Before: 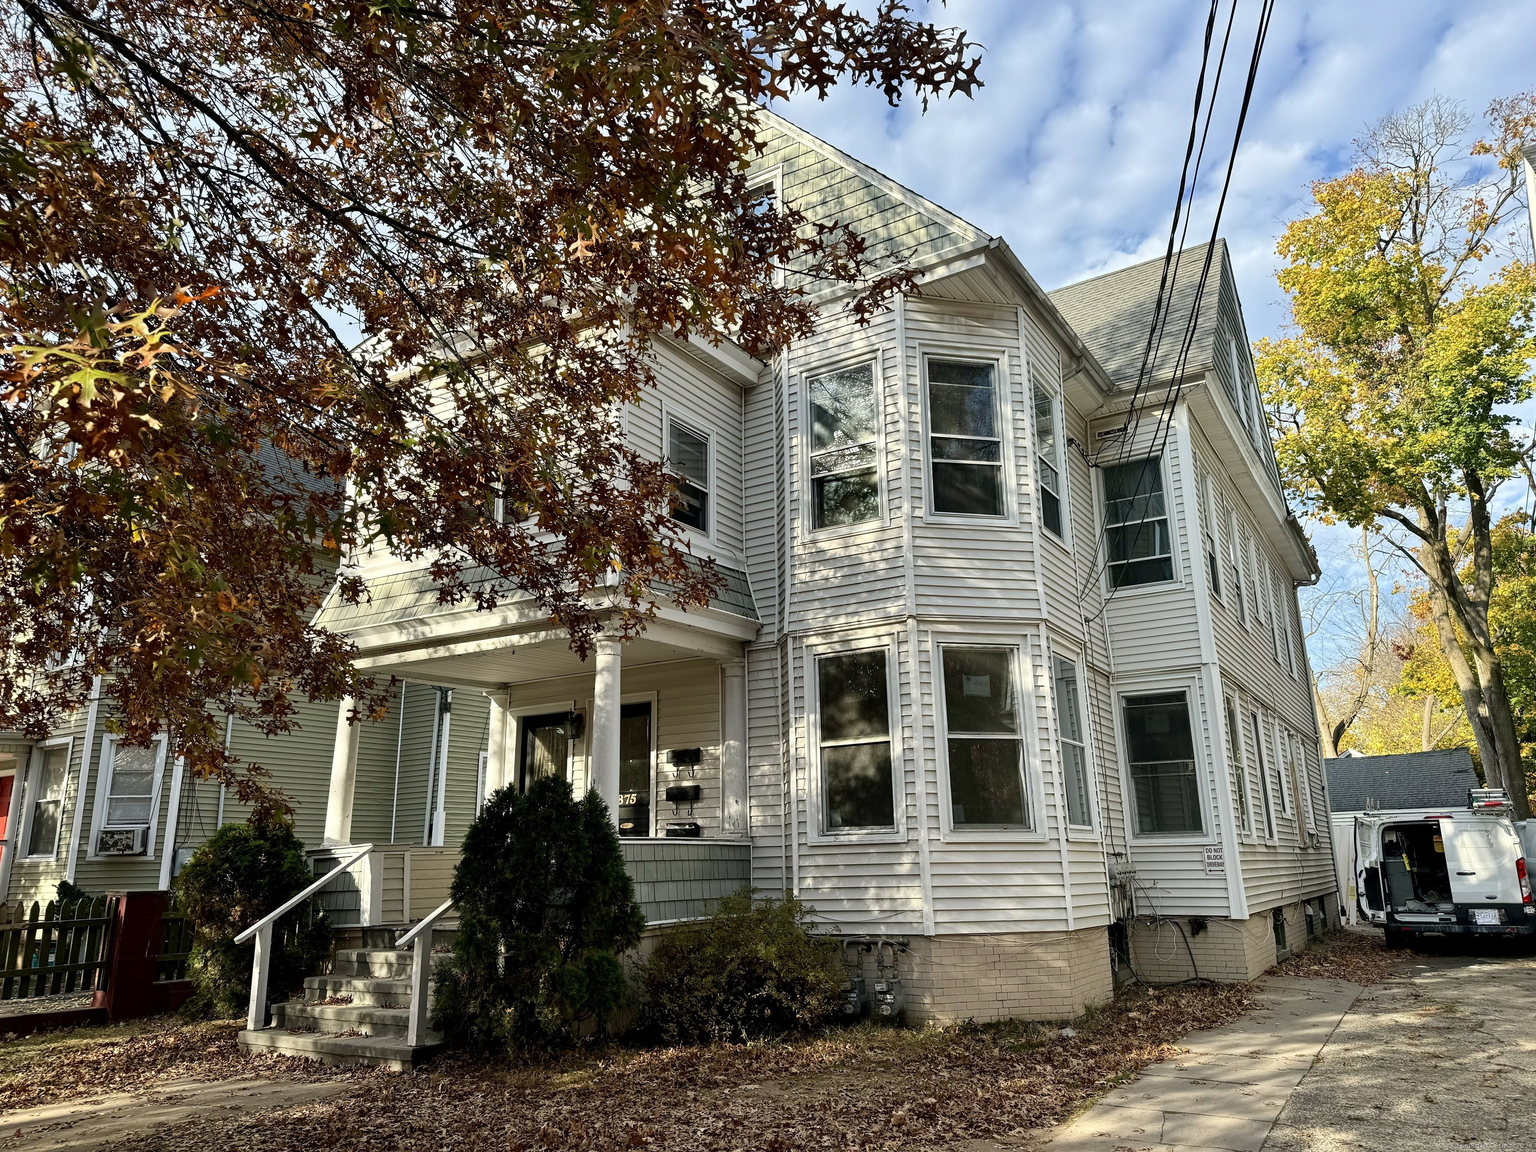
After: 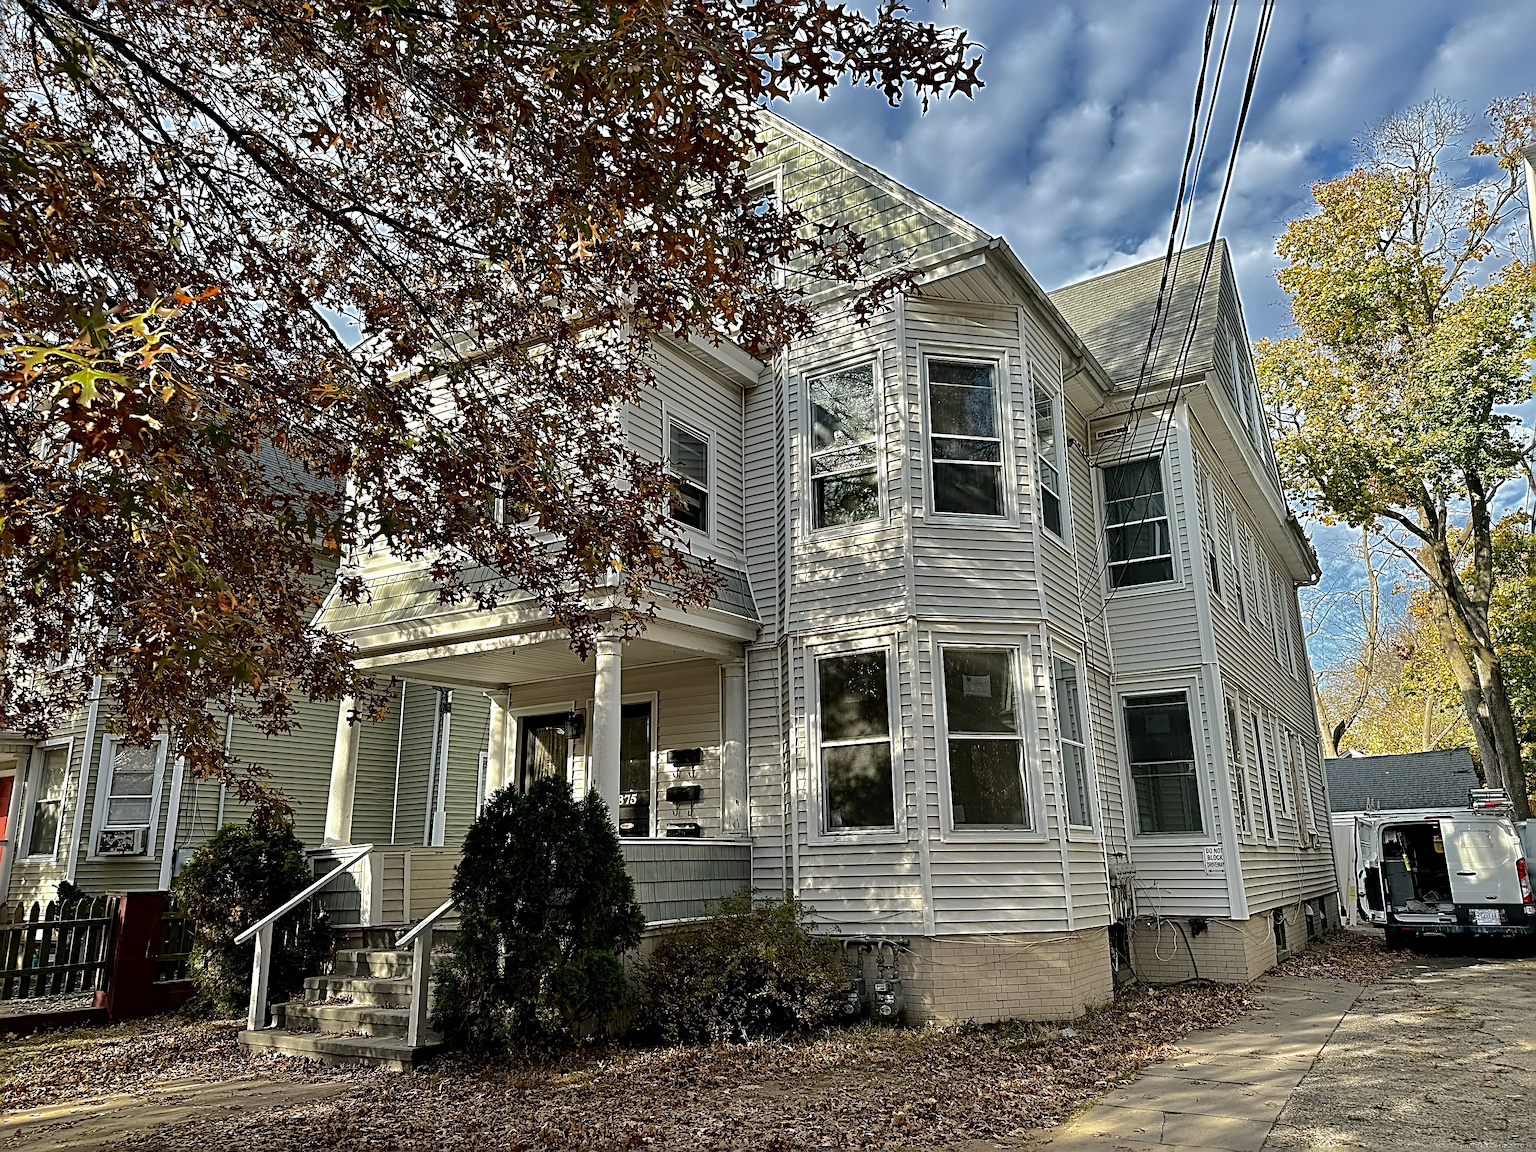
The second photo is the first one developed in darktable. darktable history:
shadows and highlights: shadows -19.91, highlights -73.15
sharpen: radius 3.69, amount 0.928
